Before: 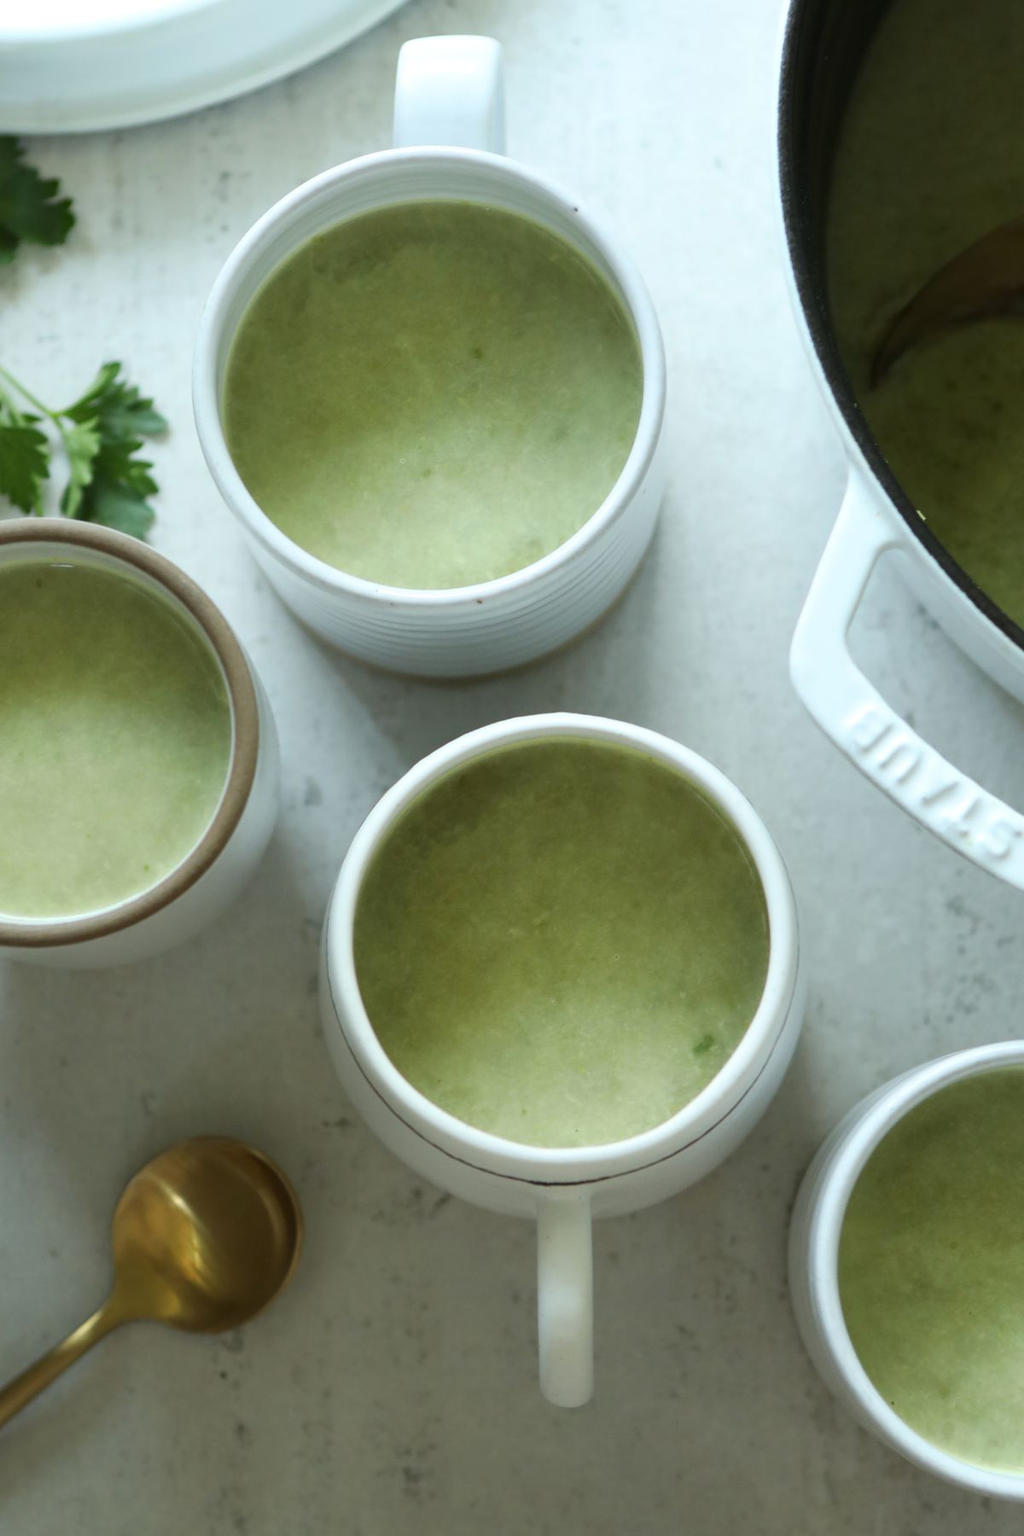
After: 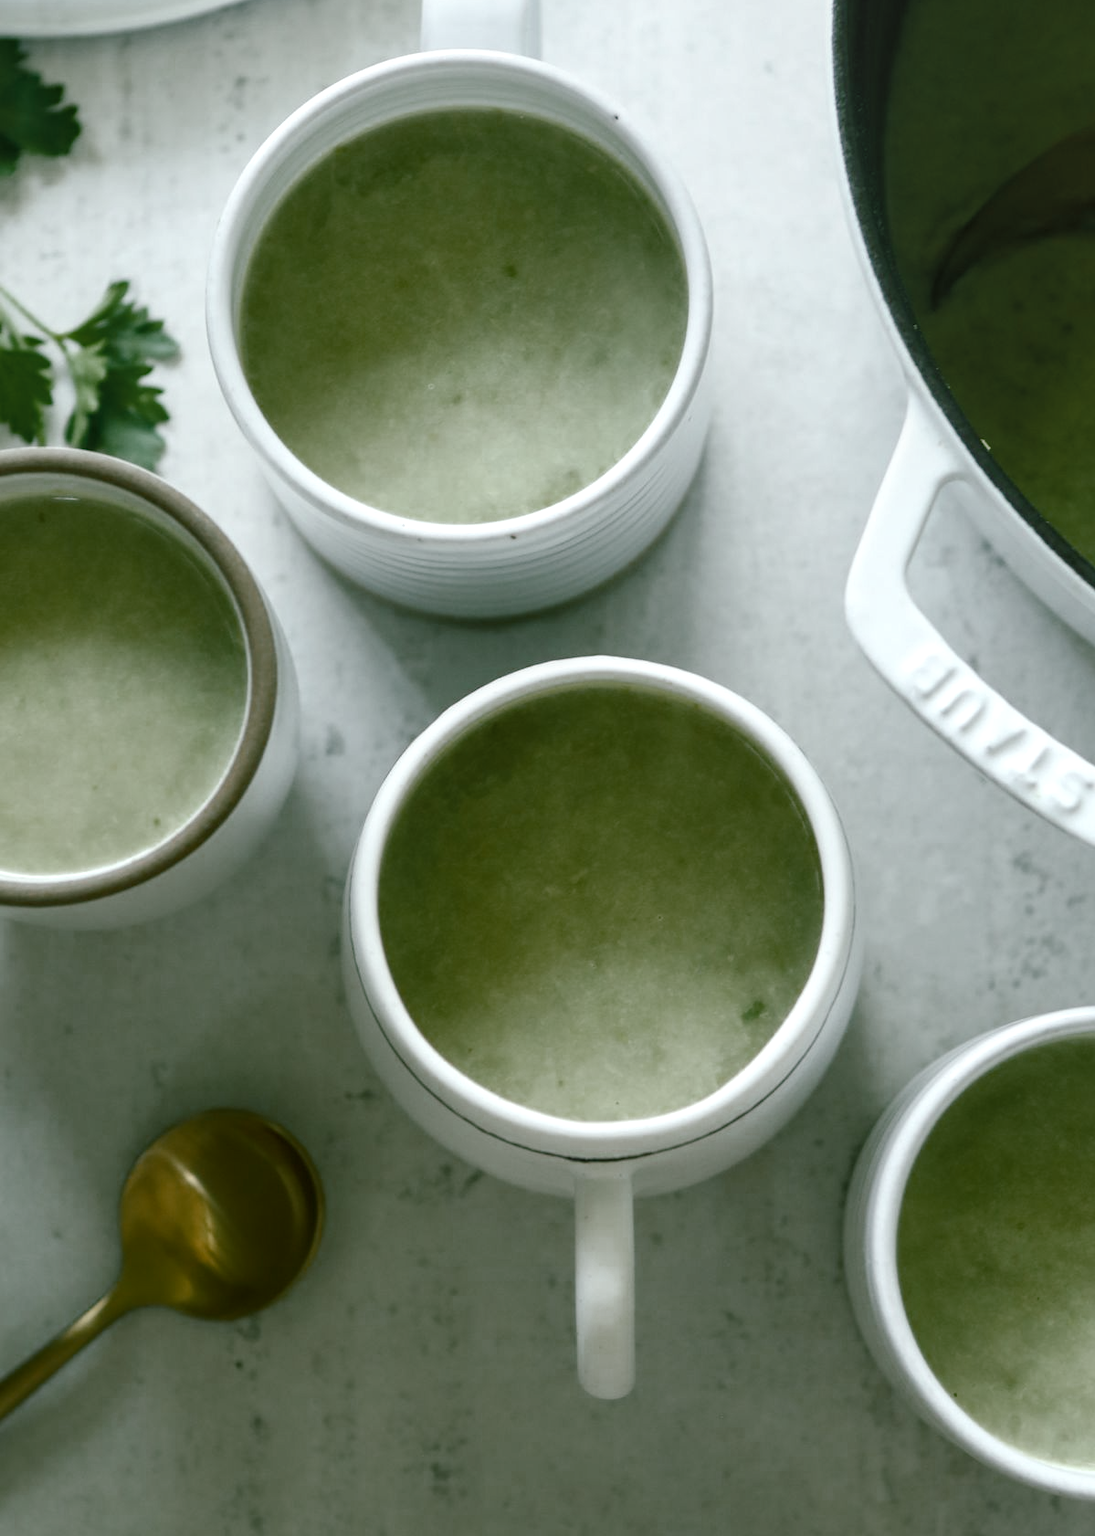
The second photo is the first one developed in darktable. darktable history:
crop and rotate: top 6.538%
exposure: compensate exposure bias true, compensate highlight preservation false
color zones: curves: ch0 [(0, 0.48) (0.209, 0.398) (0.305, 0.332) (0.429, 0.493) (0.571, 0.5) (0.714, 0.5) (0.857, 0.5) (1, 0.48)]; ch1 [(0, 0.736) (0.143, 0.625) (0.225, 0.371) (0.429, 0.256) (0.571, 0.241) (0.714, 0.213) (0.857, 0.48) (1, 0.736)]; ch2 [(0, 0.448) (0.143, 0.498) (0.286, 0.5) (0.429, 0.5) (0.571, 0.5) (0.714, 0.5) (0.857, 0.5) (1, 0.448)]
color balance rgb: shadows lift › chroma 11.618%, shadows lift › hue 134.25°, perceptual saturation grading › global saturation 20%, perceptual saturation grading › highlights -24.823%, perceptual saturation grading › shadows 49.758%
local contrast: on, module defaults
